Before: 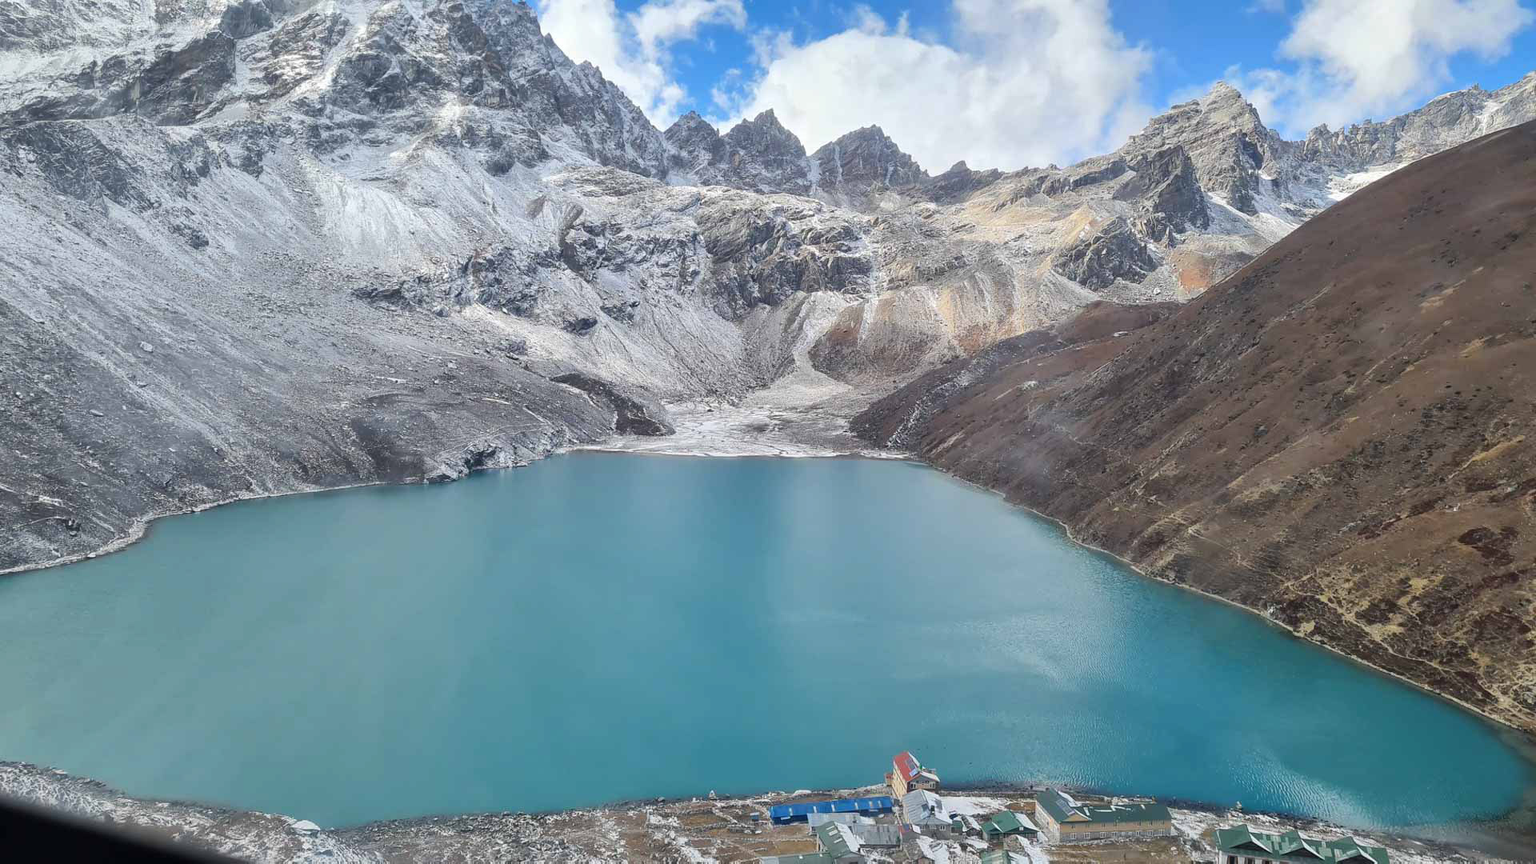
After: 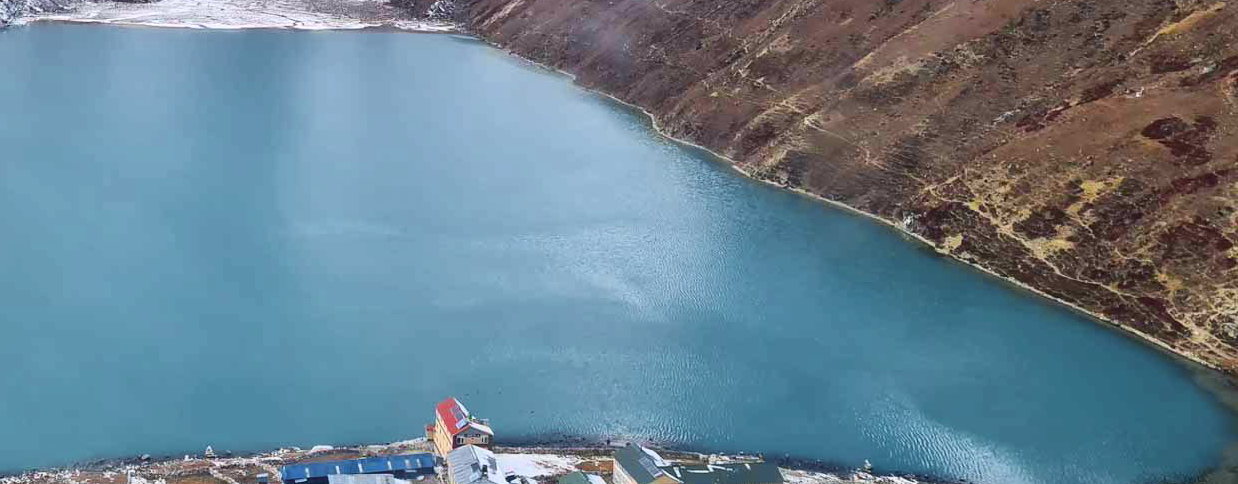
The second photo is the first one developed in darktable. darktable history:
crop and rotate: left 35.509%, top 50.238%, bottom 4.934%
color balance: lift [1, 1, 0.999, 1.001], gamma [1, 1.003, 1.005, 0.995], gain [1, 0.992, 0.988, 1.012], contrast 5%, output saturation 110%
tone curve: curves: ch0 [(0, 0.036) (0.119, 0.115) (0.461, 0.479) (0.715, 0.767) (0.817, 0.865) (1, 0.998)]; ch1 [(0, 0) (0.377, 0.416) (0.44, 0.461) (0.487, 0.49) (0.514, 0.525) (0.538, 0.561) (0.67, 0.713) (1, 1)]; ch2 [(0, 0) (0.38, 0.405) (0.463, 0.445) (0.492, 0.486) (0.529, 0.533) (0.578, 0.59) (0.653, 0.698) (1, 1)], color space Lab, independent channels, preserve colors none
